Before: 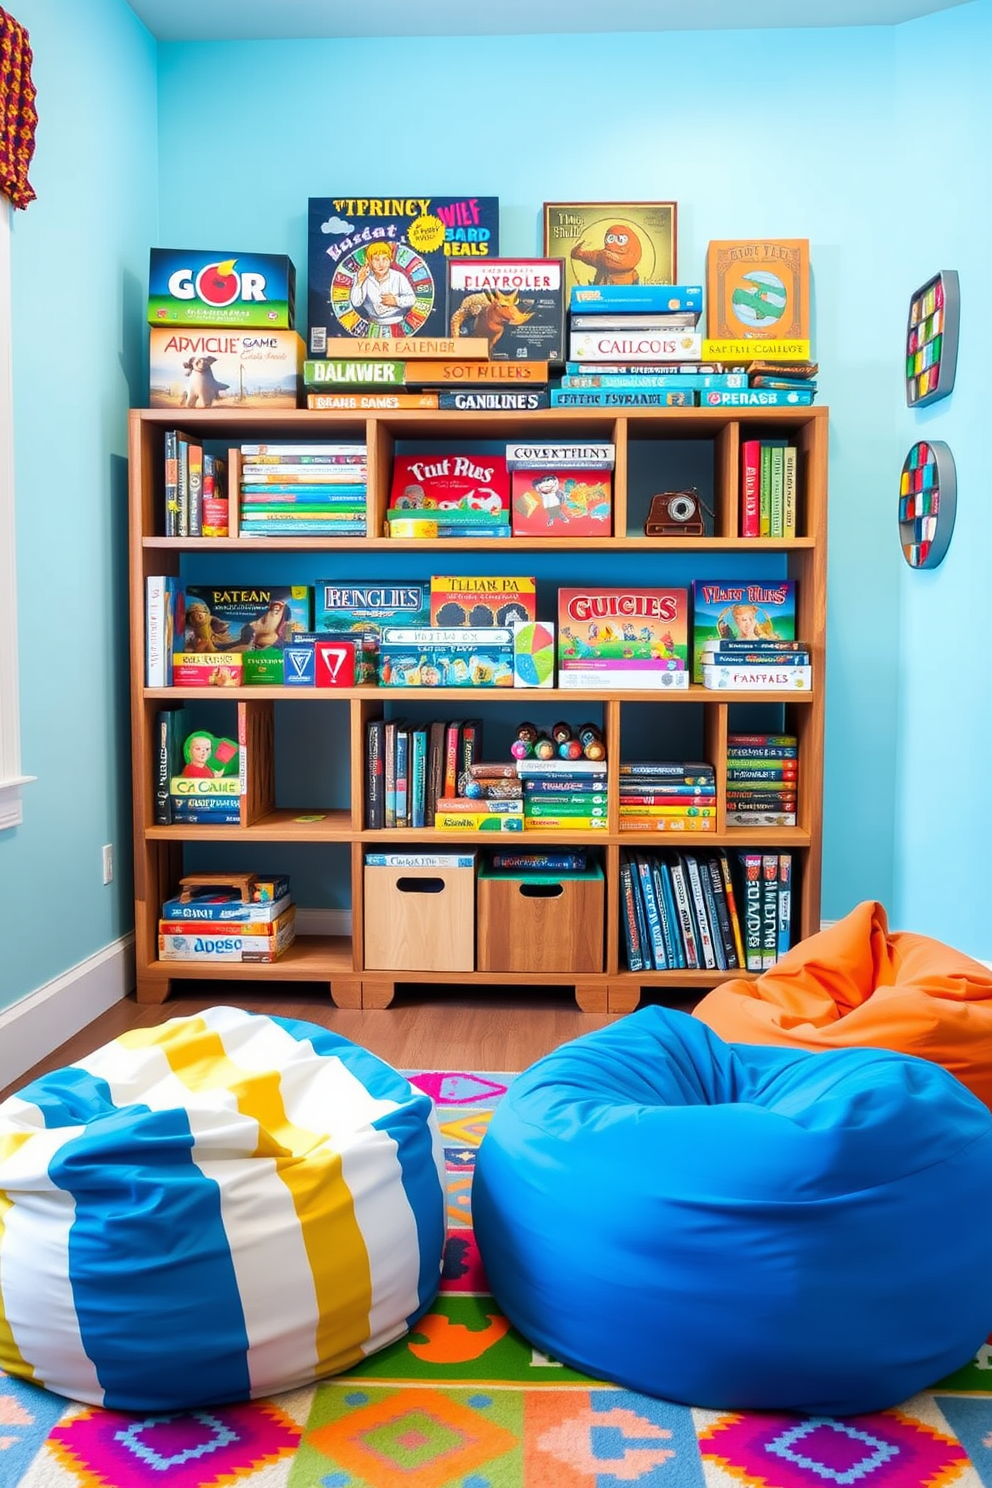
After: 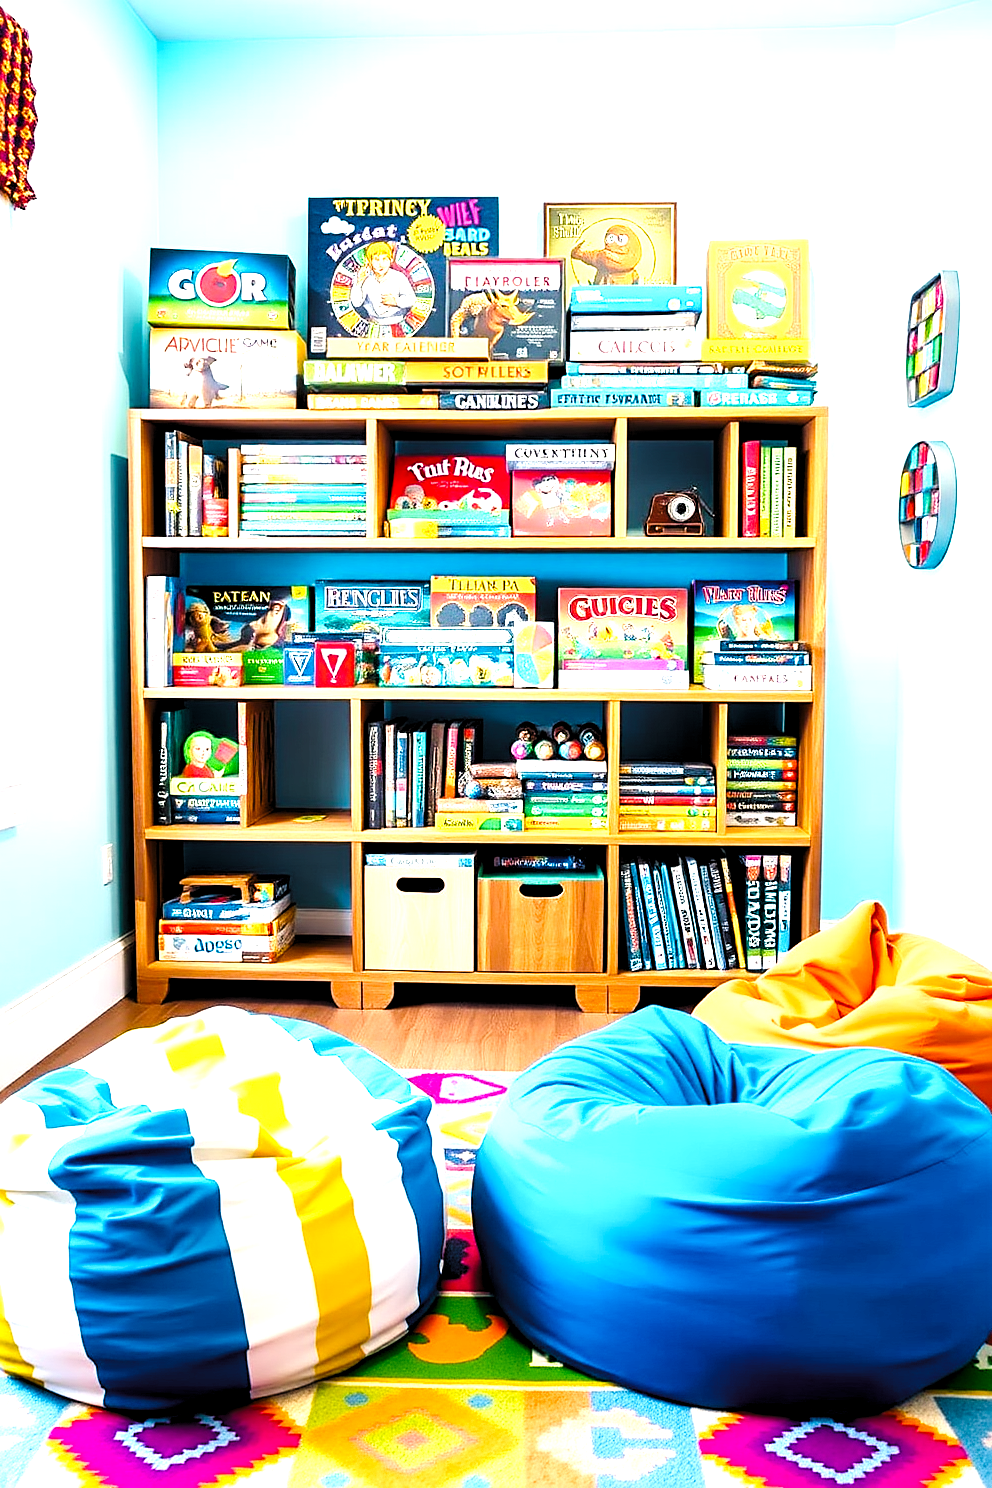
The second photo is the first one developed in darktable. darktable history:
color balance rgb: shadows lift › chroma 2%, shadows lift › hue 219.6°, power › hue 313.2°, highlights gain › chroma 3%, highlights gain › hue 75.6°, global offset › luminance 0.5%, perceptual saturation grading › global saturation 15.33%, perceptual saturation grading › highlights -19.33%, perceptual saturation grading › shadows 20%, global vibrance 20%
levels: levels [0.129, 0.519, 0.867]
base curve: curves: ch0 [(0, 0) (0.008, 0.007) (0.022, 0.029) (0.048, 0.089) (0.092, 0.197) (0.191, 0.399) (0.275, 0.534) (0.357, 0.65) (0.477, 0.78) (0.542, 0.833) (0.799, 0.973) (1, 1)], preserve colors none
sharpen: on, module defaults
